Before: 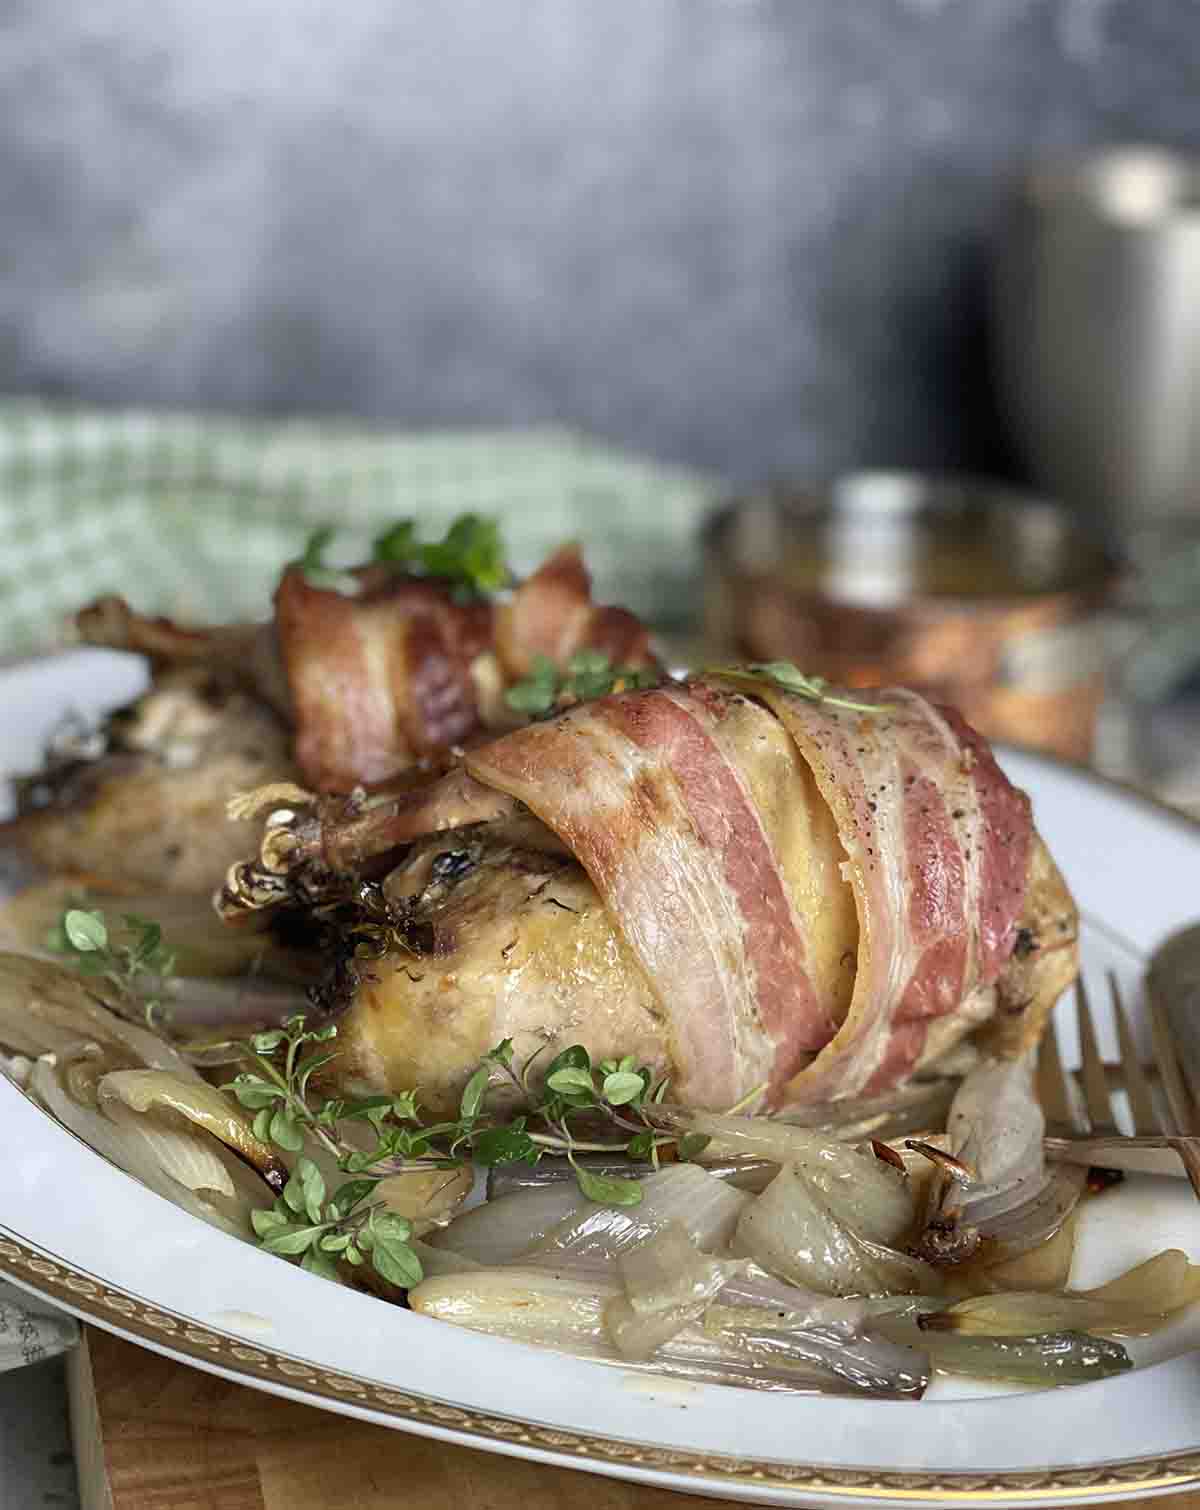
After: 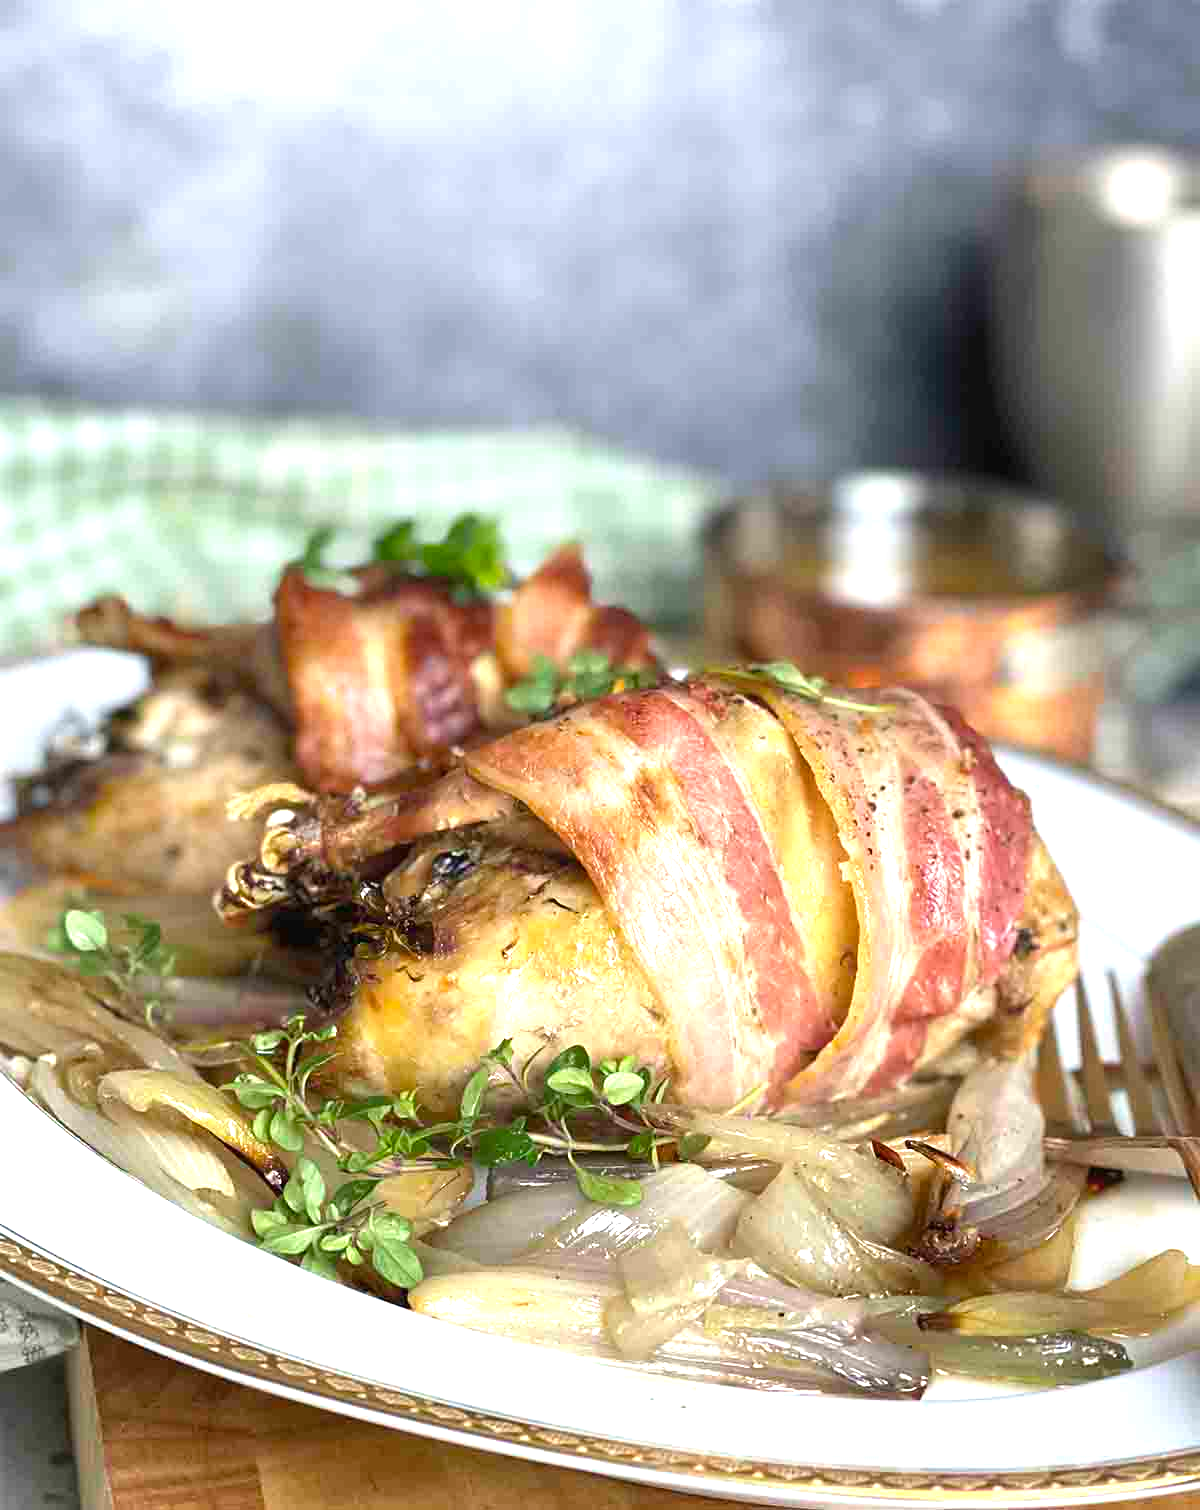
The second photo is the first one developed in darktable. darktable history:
color balance rgb: power › hue 330.01°, shadows fall-off 299.394%, white fulcrum 2 EV, highlights fall-off 299.659%, perceptual saturation grading › global saturation 0.634%, mask middle-gray fulcrum 99.783%, global vibrance 20%, contrast gray fulcrum 38.412%
color zones: curves: ch1 [(0.25, 0.5) (0.747, 0.71)]
exposure: black level correction 0, exposure 1 EV, compensate exposure bias true, compensate highlight preservation false
